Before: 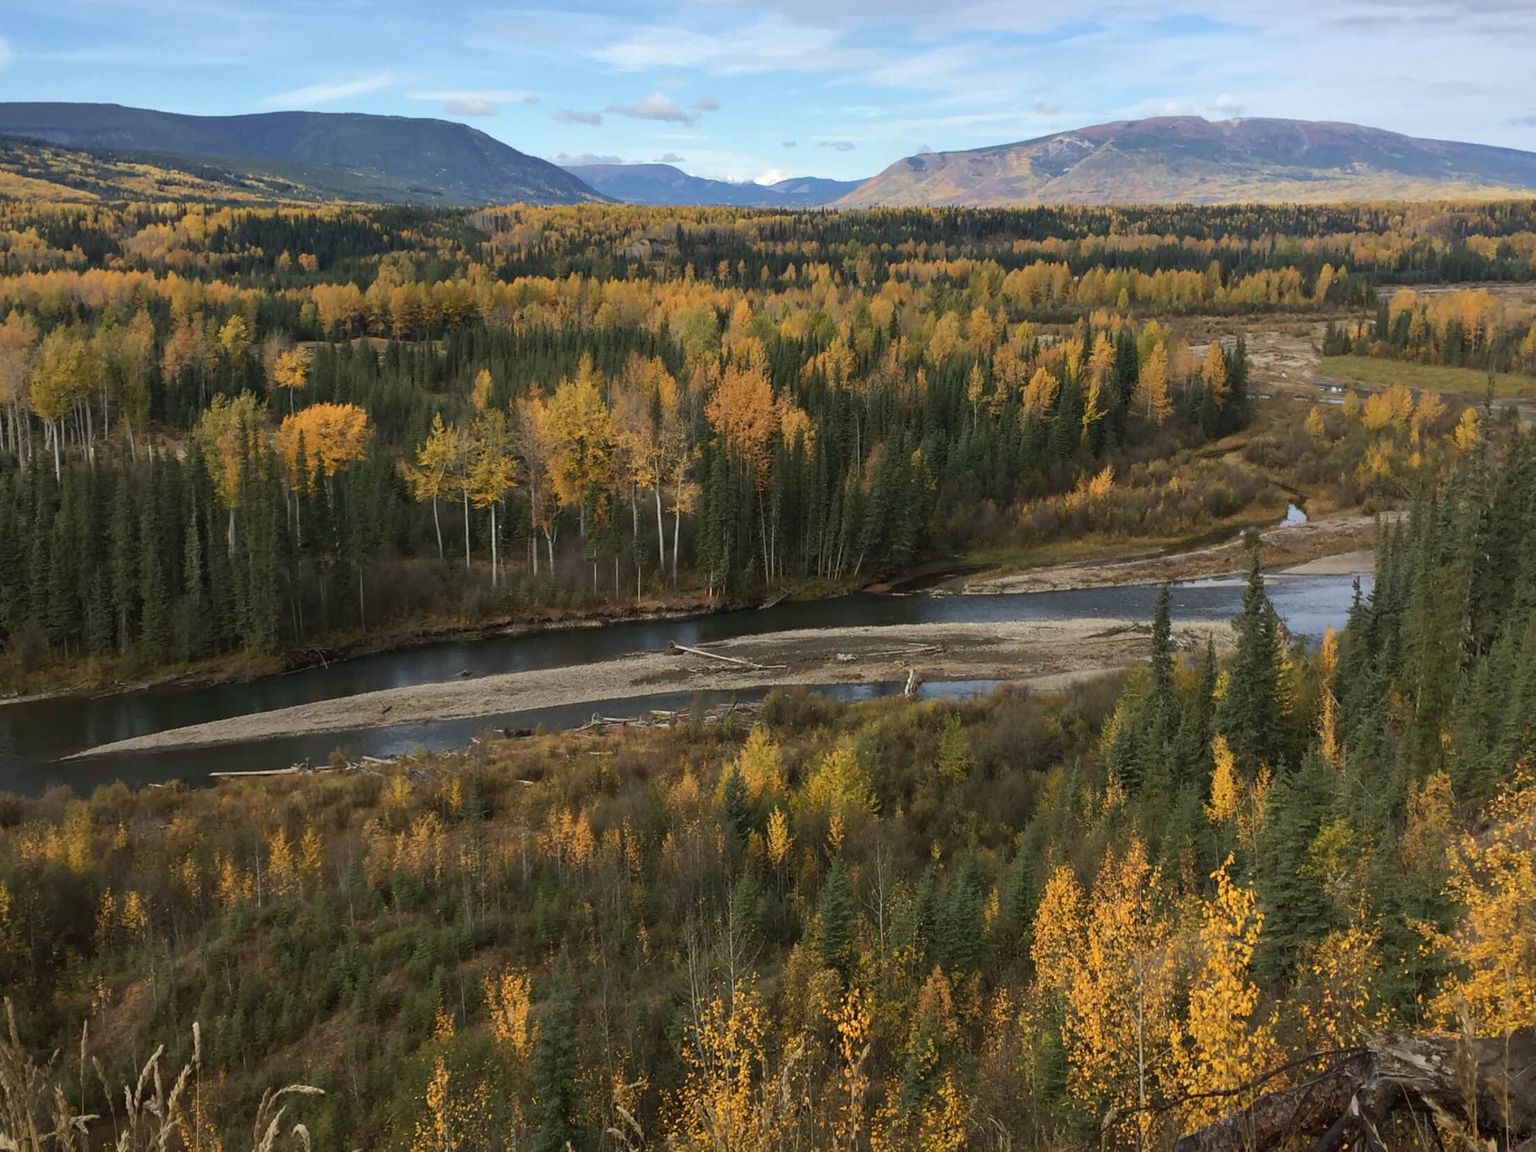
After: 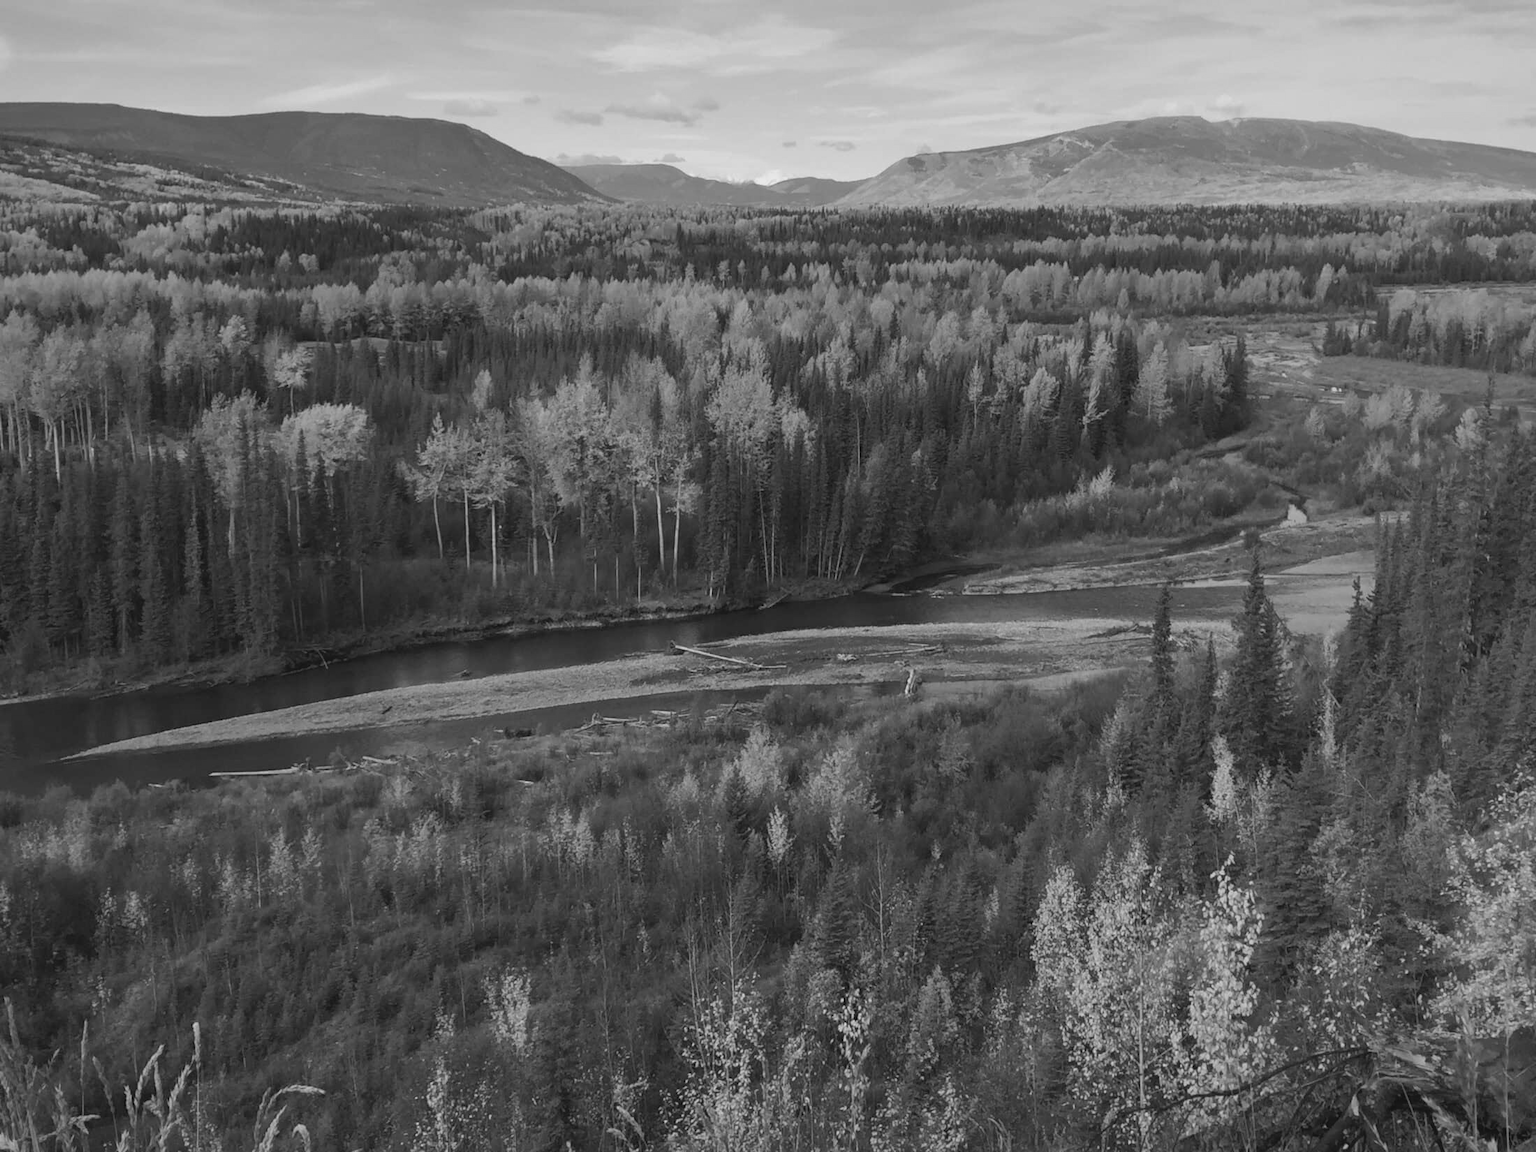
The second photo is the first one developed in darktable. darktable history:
monochrome: a 32, b 64, size 2.3
contrast brightness saturation: contrast -0.1, saturation -0.1
